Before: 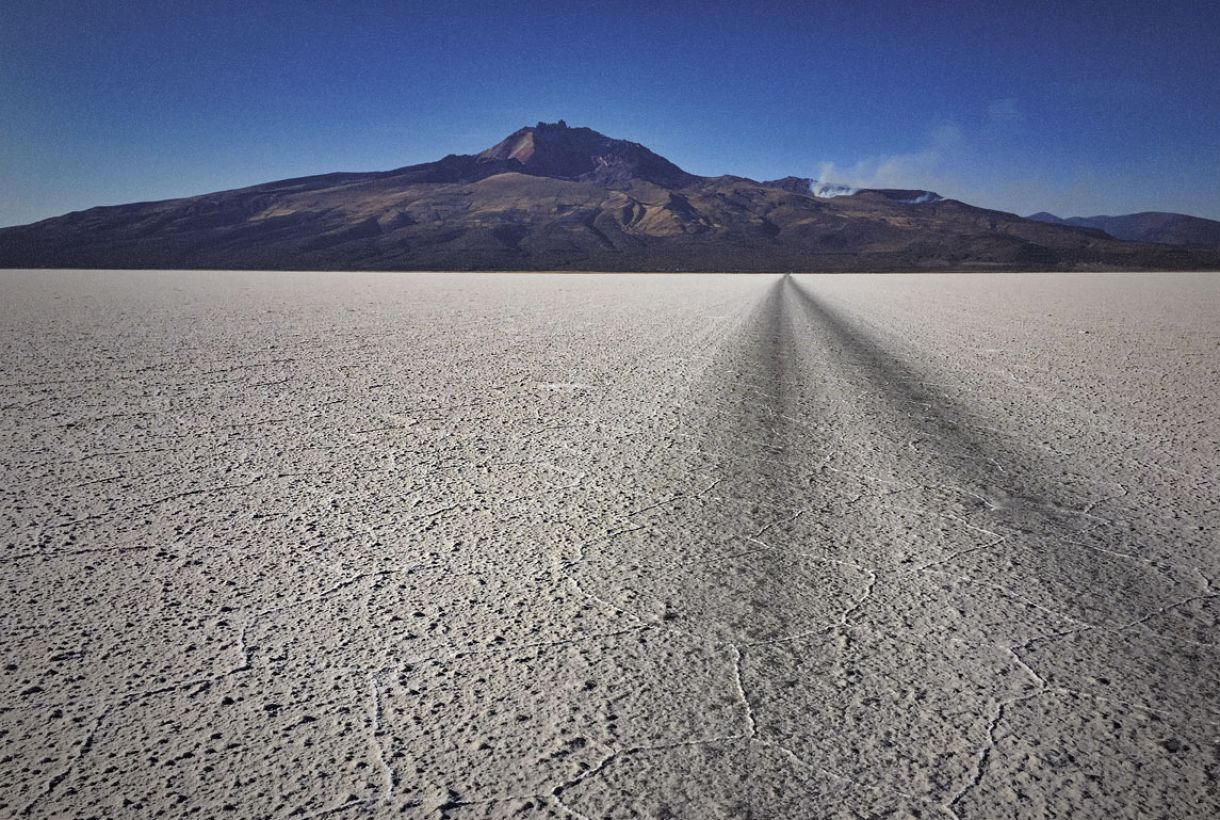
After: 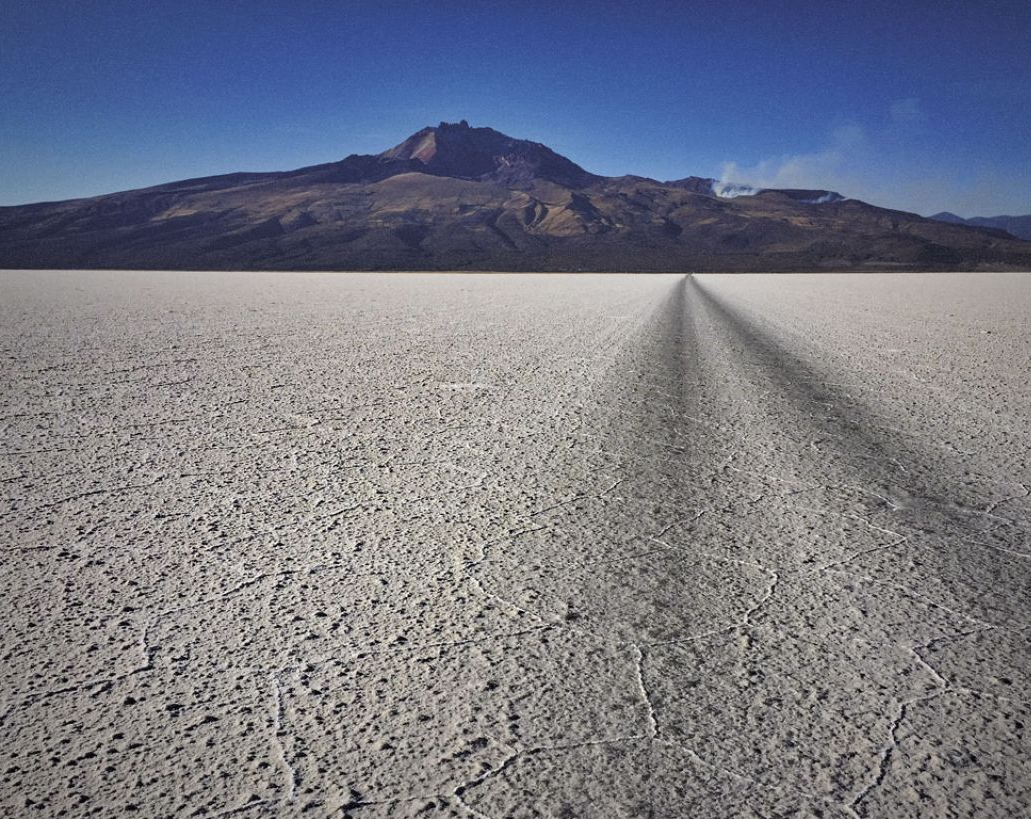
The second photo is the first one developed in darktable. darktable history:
crop: left 8.043%, right 7.368%
